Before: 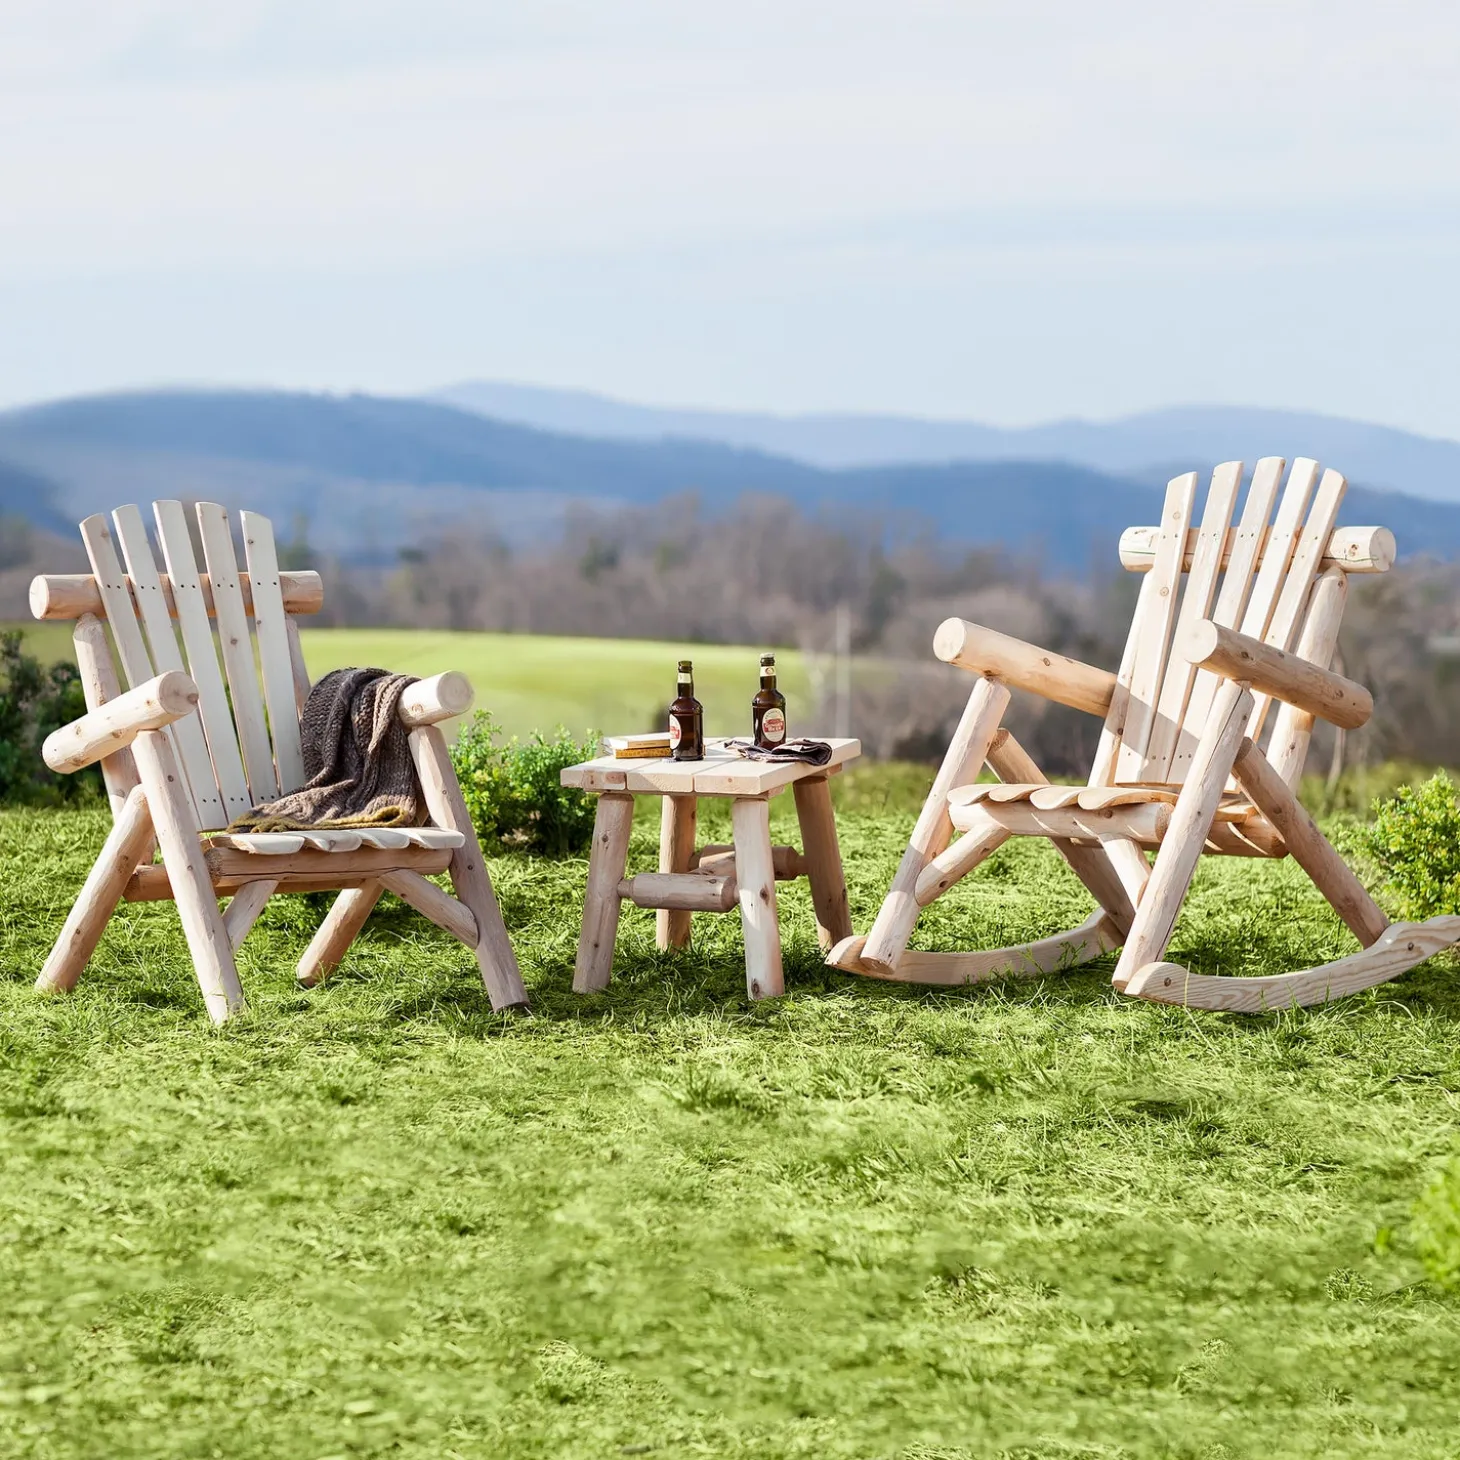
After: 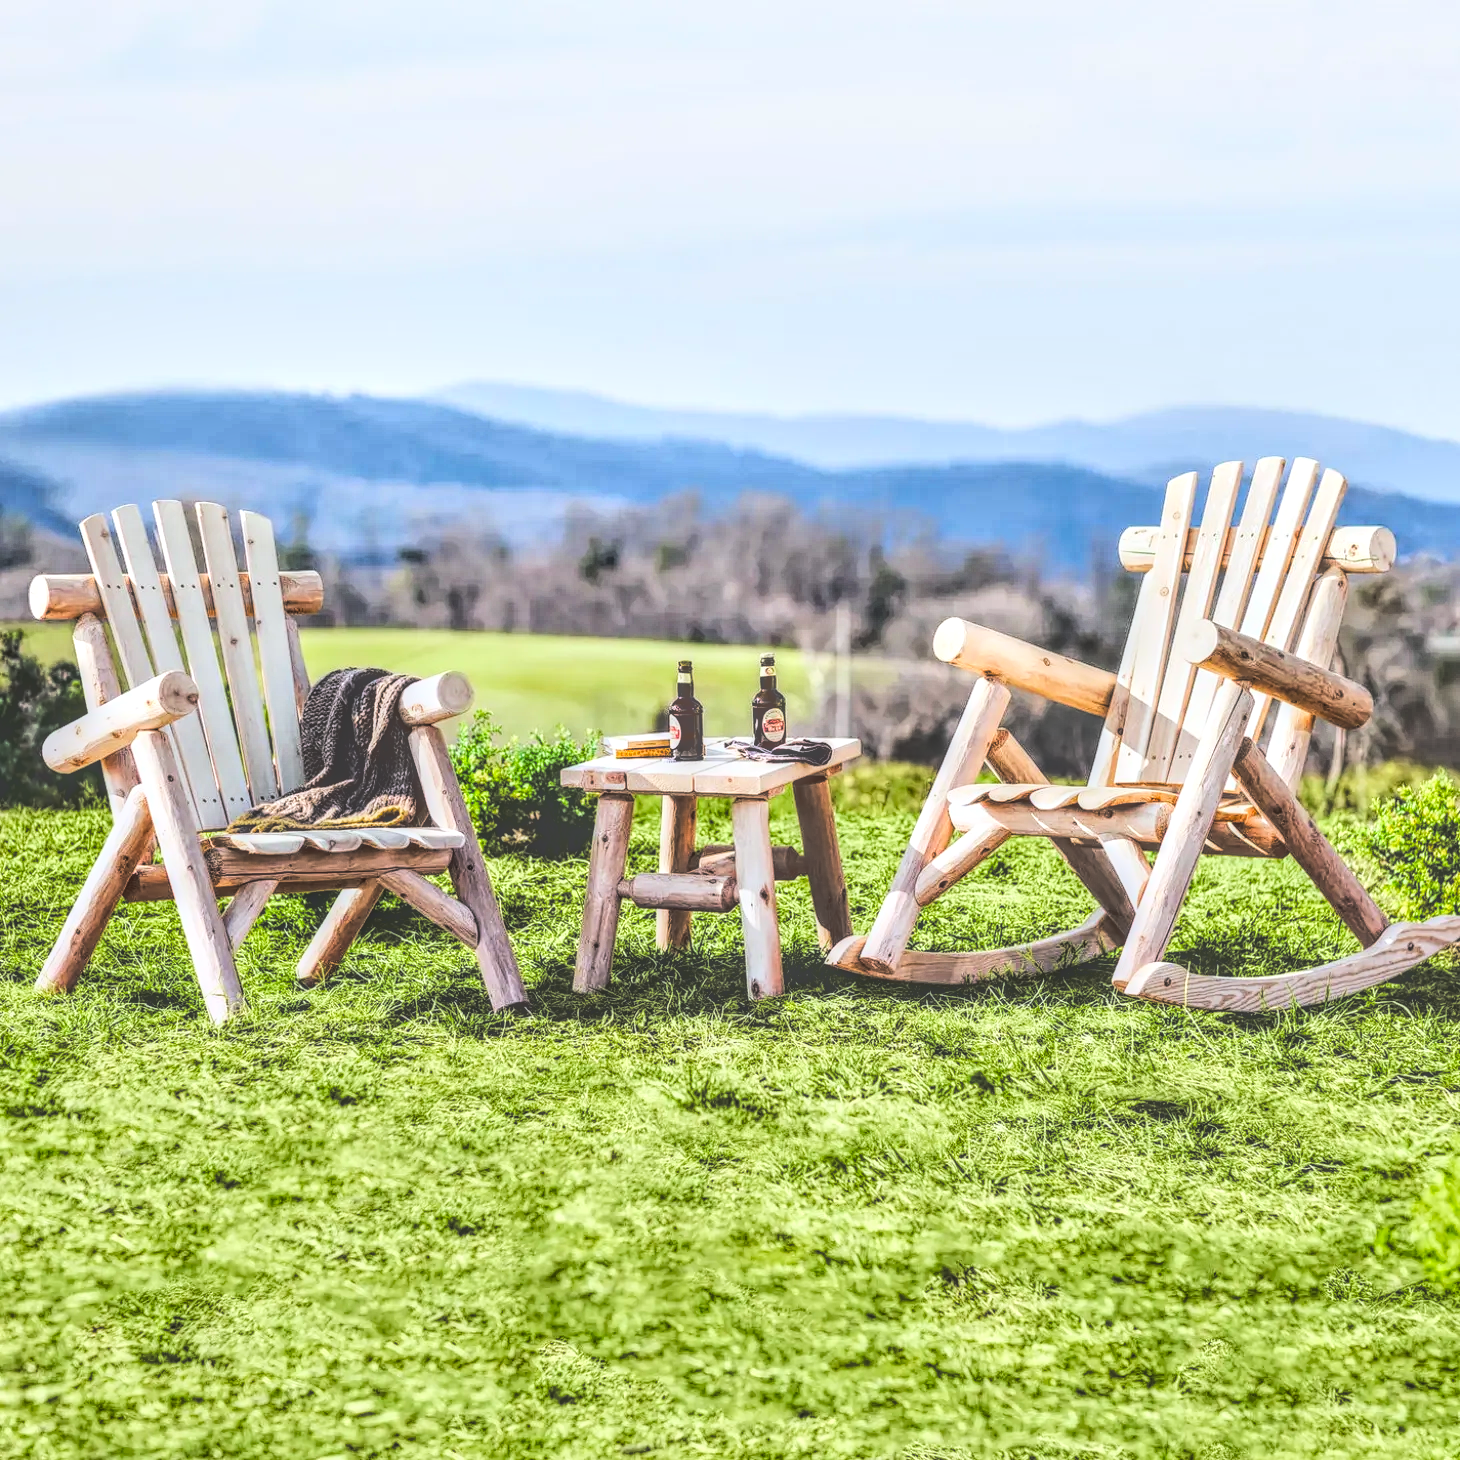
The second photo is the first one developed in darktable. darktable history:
contrast equalizer: octaves 7, y [[0.6 ×6], [0.55 ×6], [0 ×6], [0 ×6], [0 ×6]]
white balance: red 0.988, blue 1.017
local contrast: highlights 20%, shadows 30%, detail 200%, midtone range 0.2
tone curve: curves: ch0 [(0, 0) (0.179, 0.073) (0.265, 0.147) (0.463, 0.553) (0.51, 0.635) (0.716, 0.863) (1, 0.997)], color space Lab, linked channels, preserve colors none
